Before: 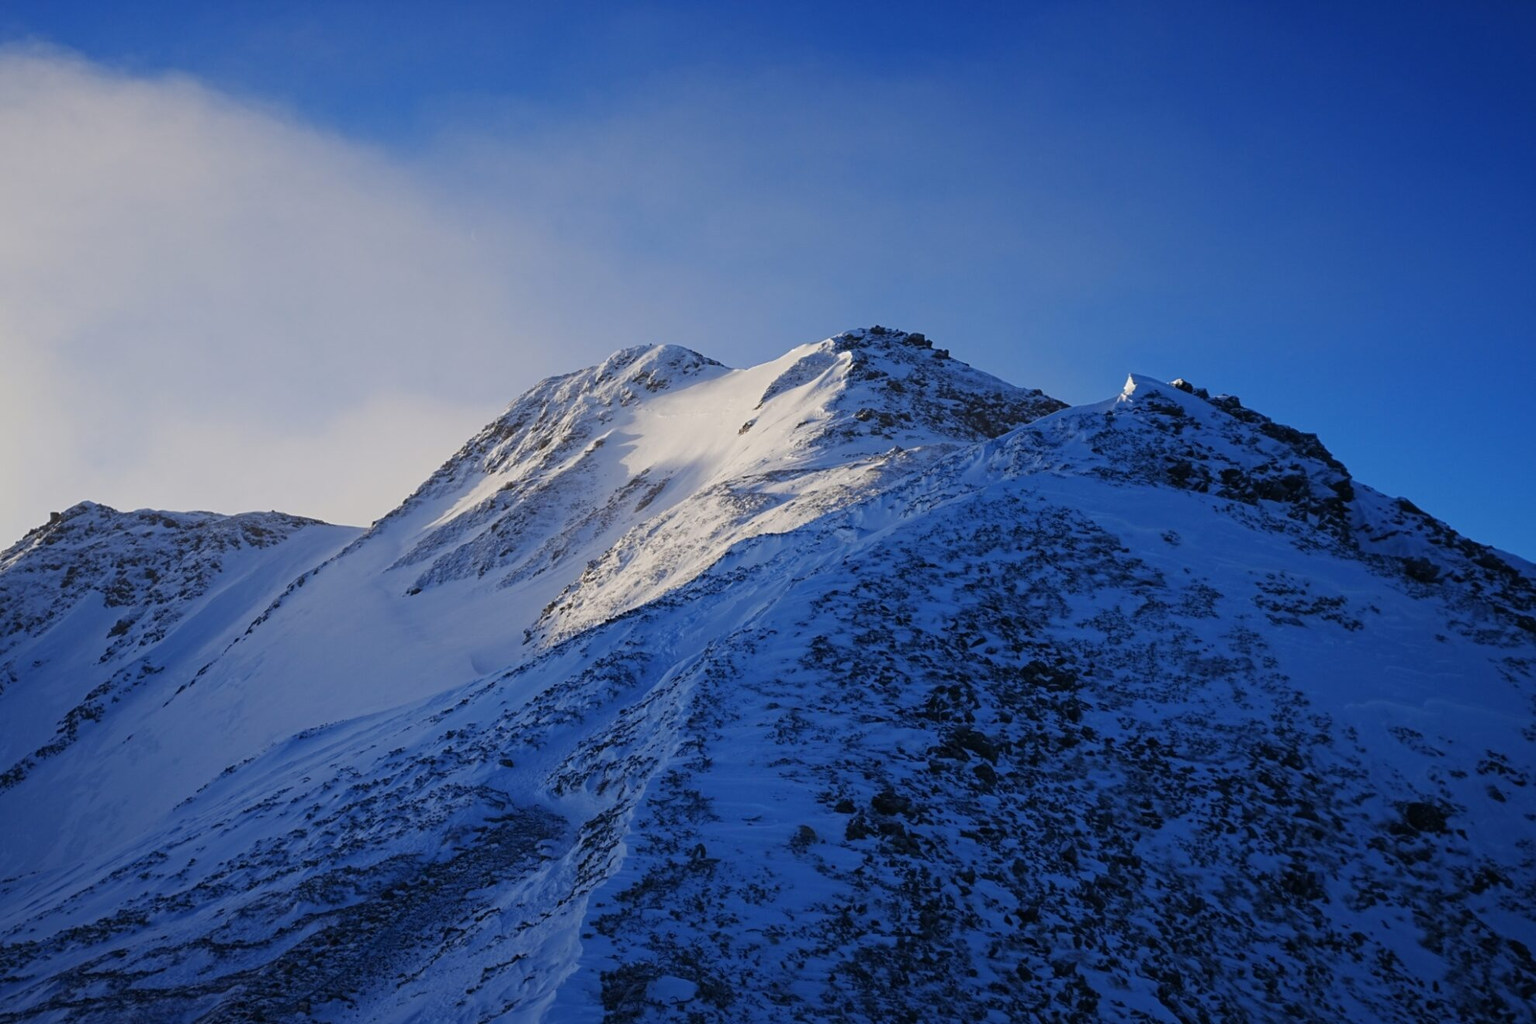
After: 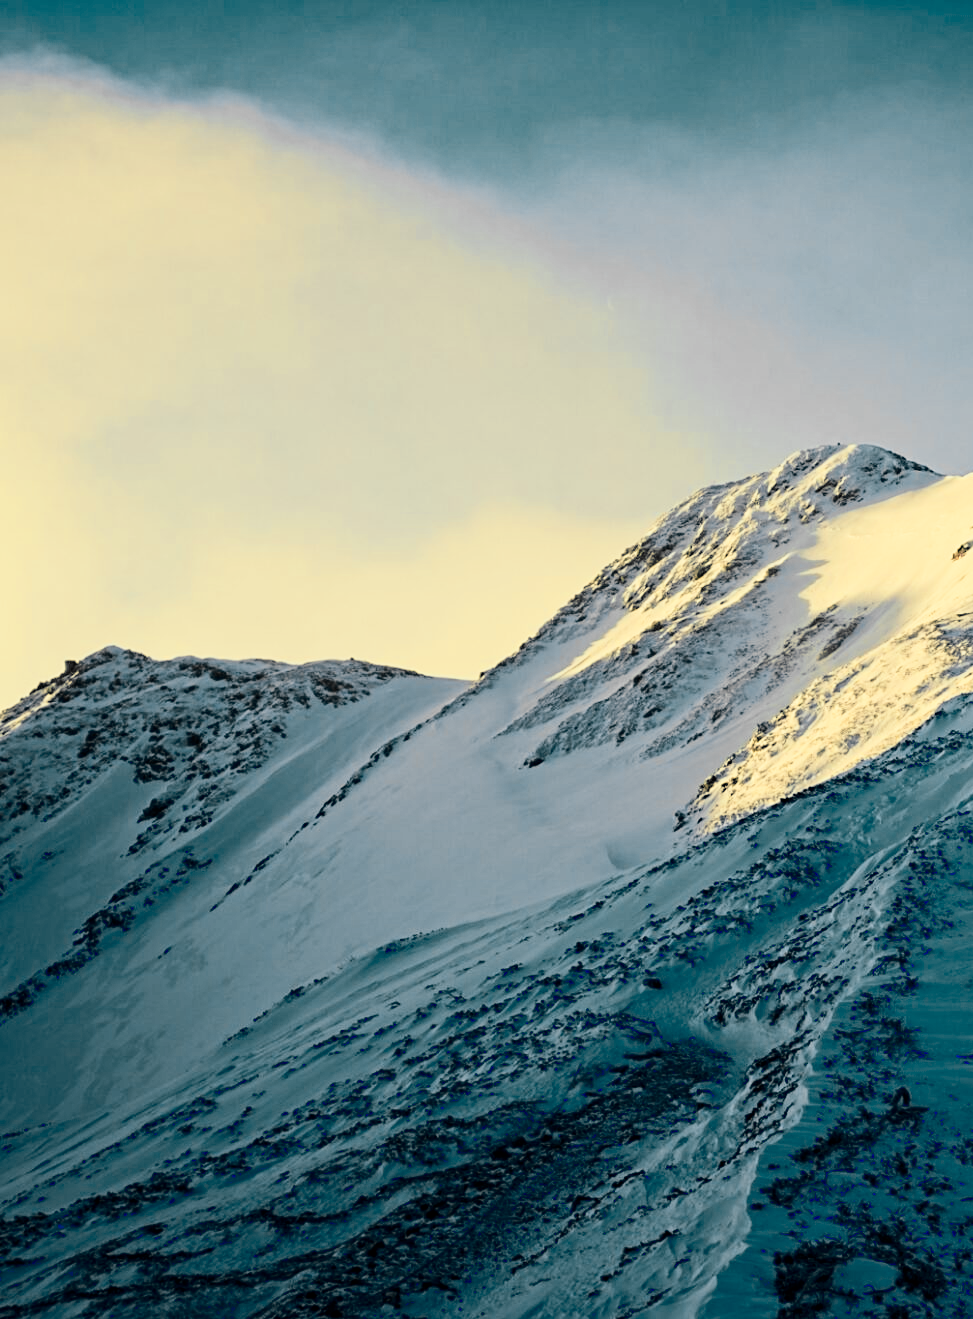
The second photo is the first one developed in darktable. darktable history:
tone curve: curves: ch0 [(0, 0) (0.087, 0.054) (0.281, 0.245) (0.532, 0.514) (0.835, 0.818) (0.994, 0.955)]; ch1 [(0, 0) (0.27, 0.195) (0.406, 0.435) (0.452, 0.474) (0.495, 0.5) (0.514, 0.508) (0.537, 0.556) (0.654, 0.689) (1, 1)]; ch2 [(0, 0) (0.269, 0.299) (0.459, 0.441) (0.498, 0.499) (0.523, 0.52) (0.551, 0.549) (0.633, 0.625) (0.659, 0.681) (0.718, 0.764) (1, 1)], color space Lab, independent channels, preserve colors none
exposure: black level correction 0.001, exposure 1 EV, compensate highlight preservation false
crop and rotate: left 0%, top 0%, right 50.845%
contrast equalizer: y [[0.5, 0.501, 0.532, 0.538, 0.54, 0.541], [0.5 ×6], [0.5 ×6], [0 ×6], [0 ×6]]
color zones: curves: ch0 [(0.257, 0.558) (0.75, 0.565)]; ch1 [(0.004, 0.857) (0.14, 0.416) (0.257, 0.695) (0.442, 0.032) (0.736, 0.266) (0.891, 0.741)]; ch2 [(0, 0.623) (0.112, 0.436) (0.271, 0.474) (0.516, 0.64) (0.743, 0.286)]
color balance: mode lift, gamma, gain (sRGB), lift [1, 0.69, 1, 1], gamma [1, 1.482, 1, 1], gain [1, 1, 1, 0.802]
filmic rgb: black relative exposure -7.75 EV, white relative exposure 4.4 EV, threshold 3 EV, target black luminance 0%, hardness 3.76, latitude 50.51%, contrast 1.074, highlights saturation mix 10%, shadows ↔ highlights balance -0.22%, color science v4 (2020), enable highlight reconstruction true
